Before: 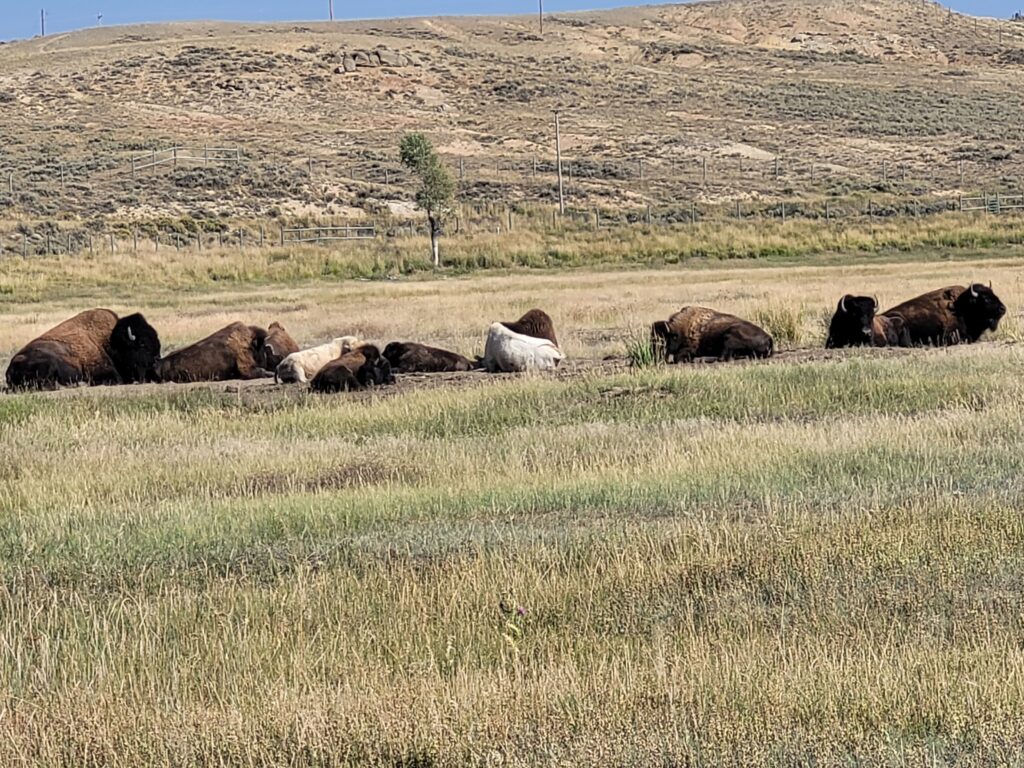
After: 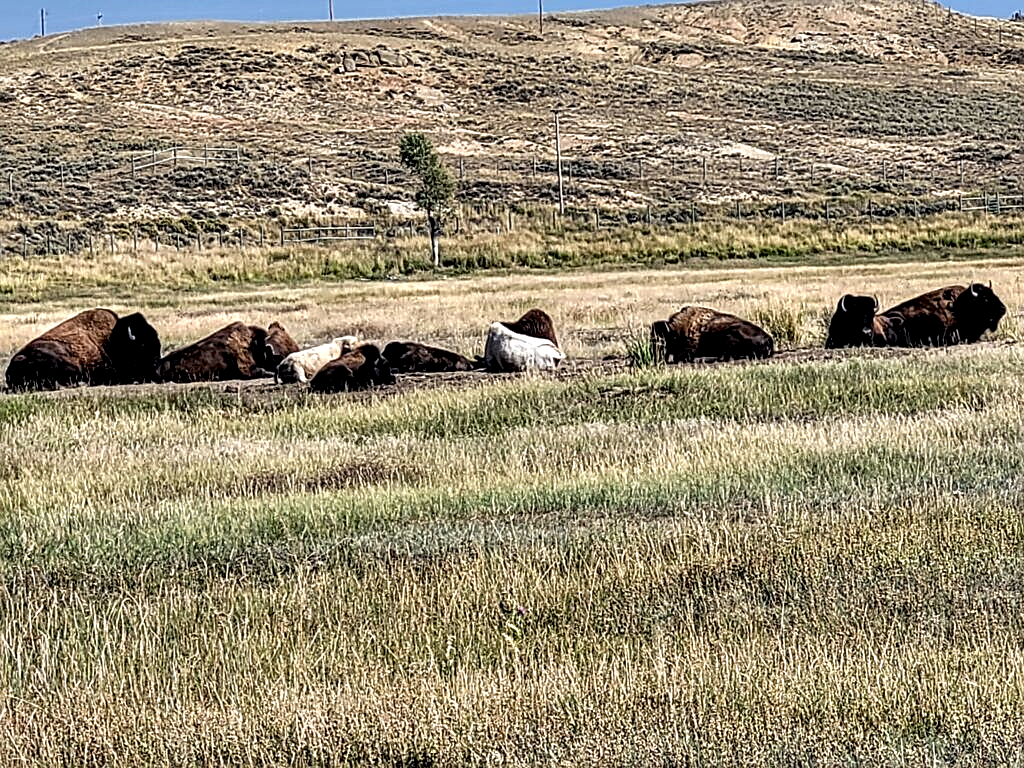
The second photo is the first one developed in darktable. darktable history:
sharpen: on, module defaults
exposure: black level correction 0.001, exposure -0.123 EV, compensate highlight preservation false
contrast equalizer: y [[0.6 ×6], [0.55 ×6], [0 ×6], [0 ×6], [0 ×6]]
local contrast: detail 150%
